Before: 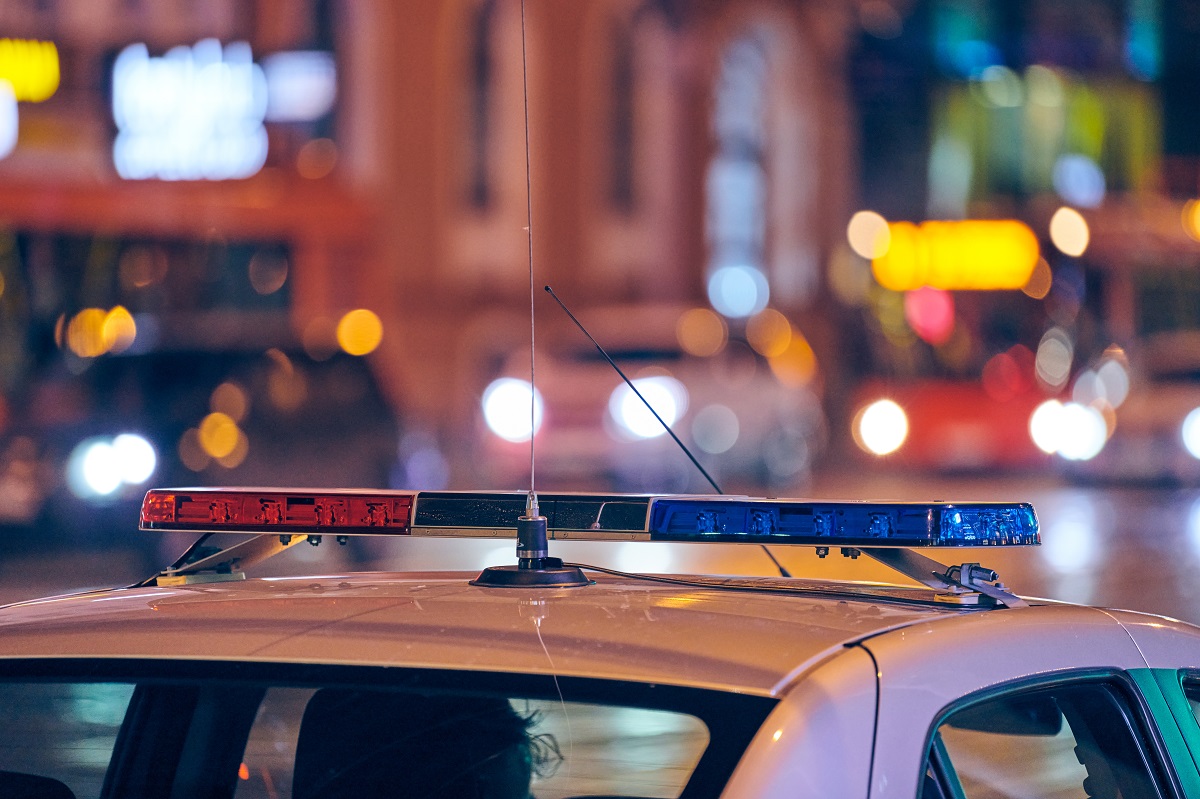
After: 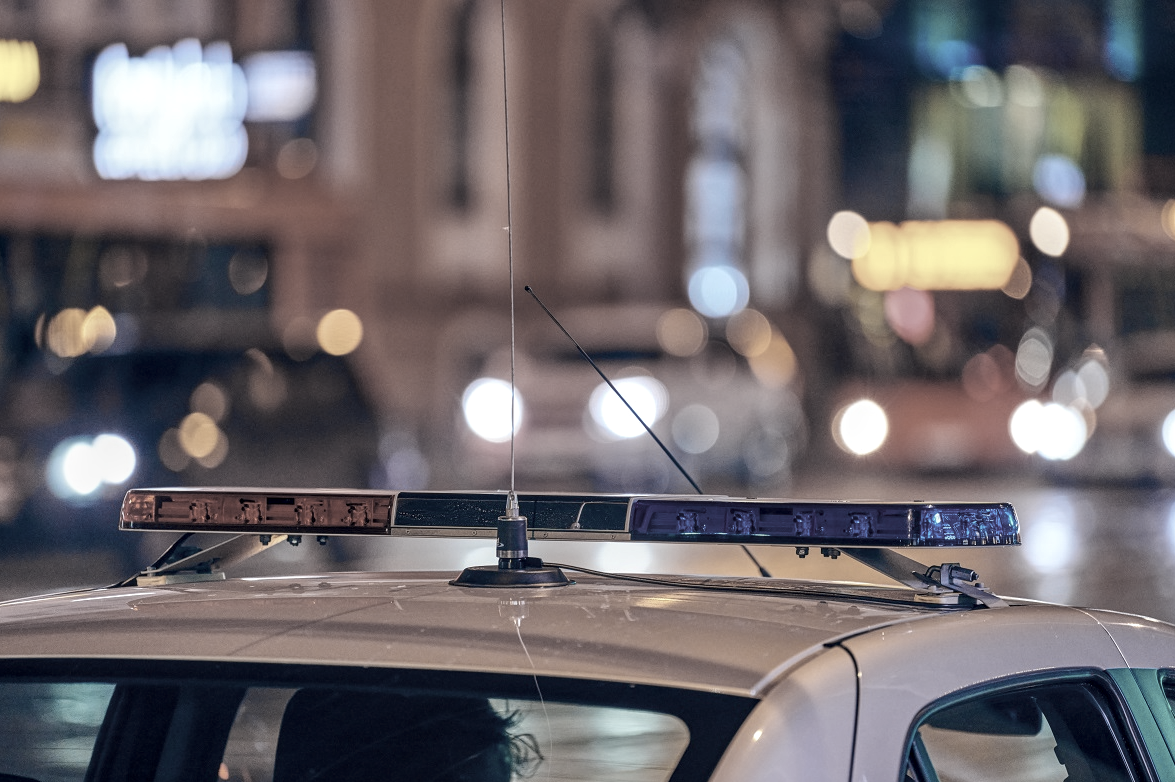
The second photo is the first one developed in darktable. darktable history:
color zones: curves: ch1 [(0.238, 0.163) (0.476, 0.2) (0.733, 0.322) (0.848, 0.134)]
local contrast: on, module defaults
crop: left 1.743%, right 0.268%, bottom 2.011%
